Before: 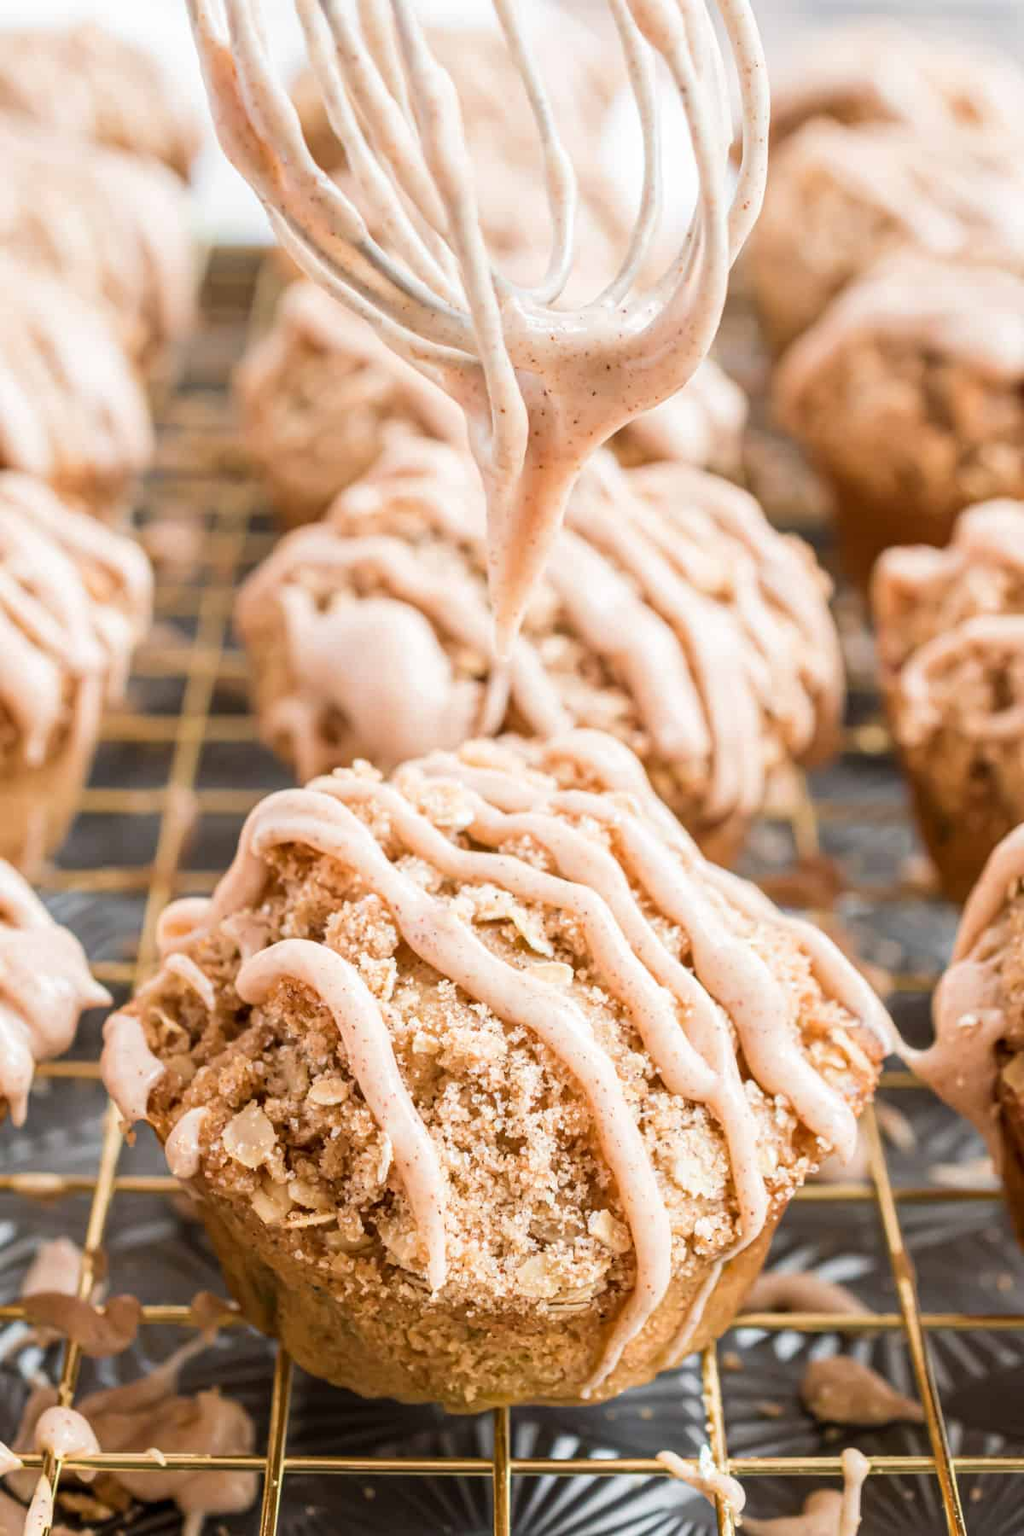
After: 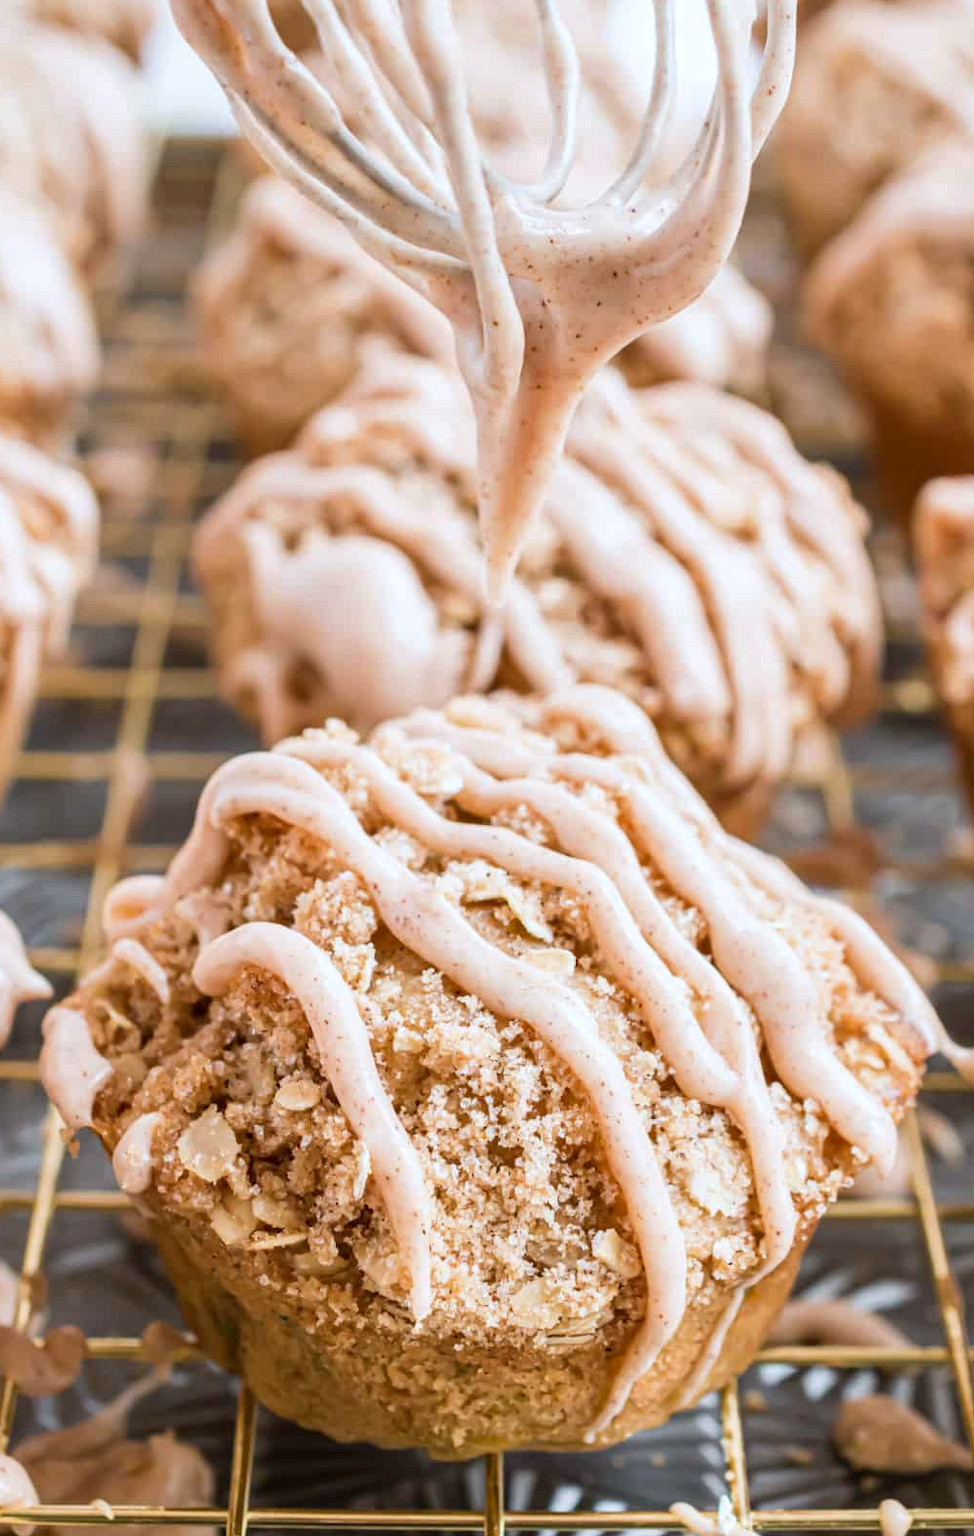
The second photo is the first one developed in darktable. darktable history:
crop: left 6.446%, top 8.188%, right 9.538%, bottom 3.548%
shadows and highlights: radius 125.46, shadows 30.51, highlights -30.51, low approximation 0.01, soften with gaussian
white balance: red 0.967, blue 1.049
